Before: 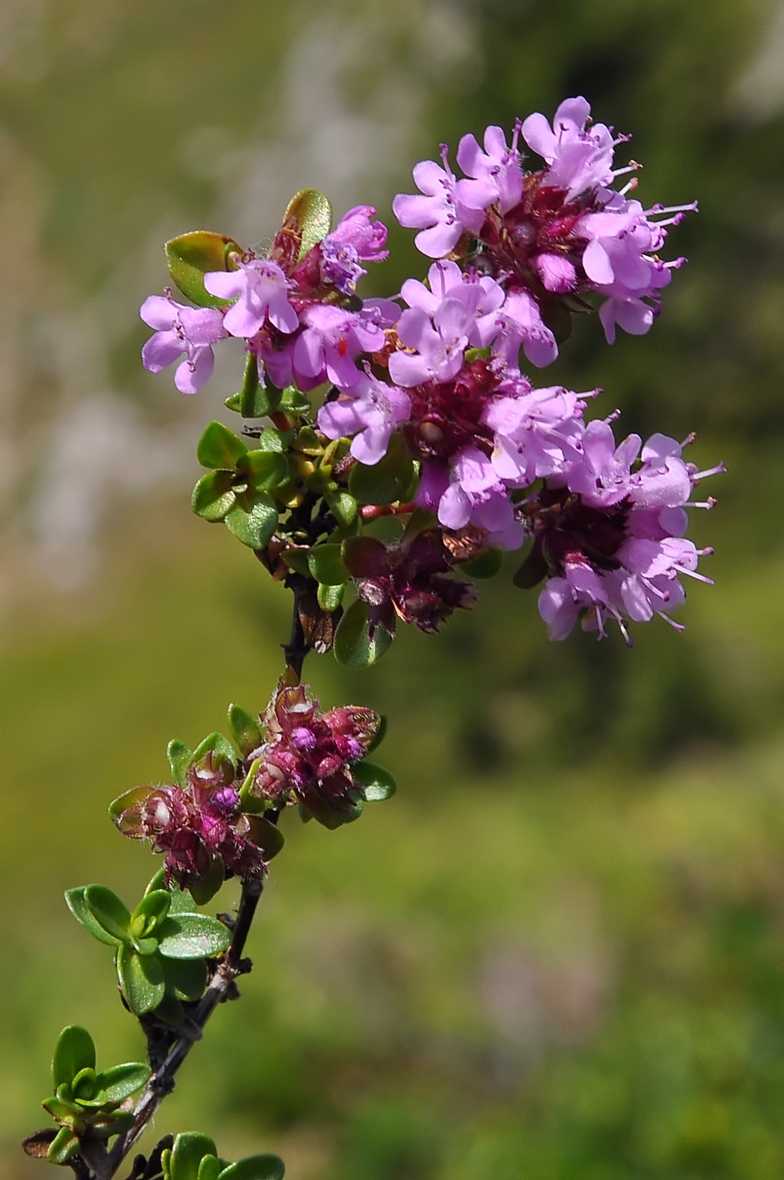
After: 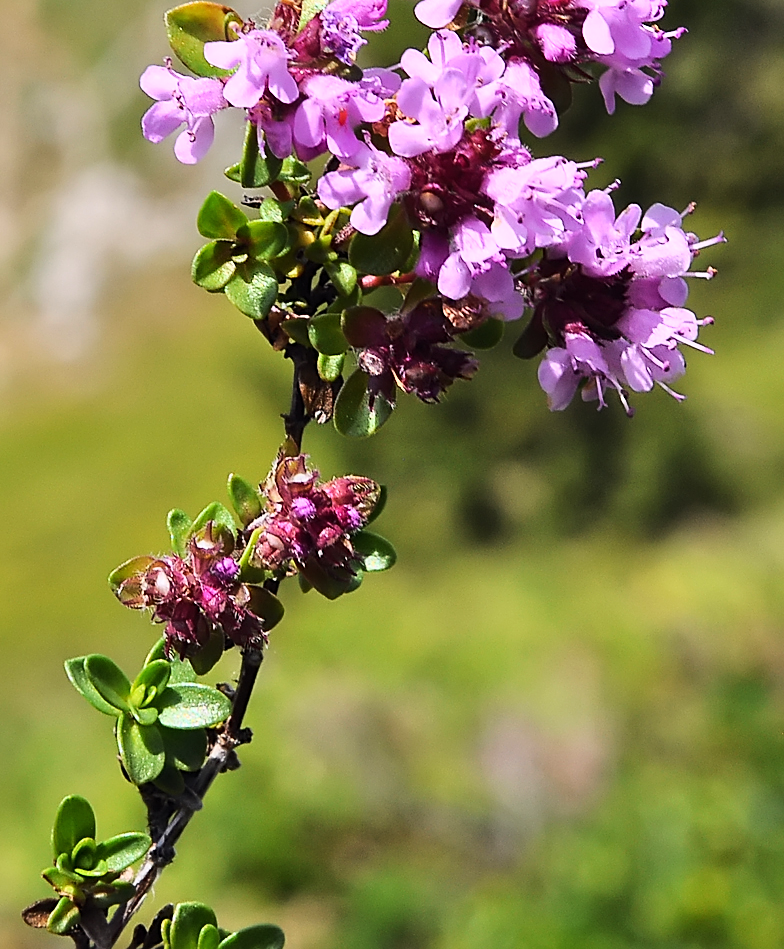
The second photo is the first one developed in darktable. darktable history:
sharpen: on, module defaults
base curve: curves: ch0 [(0, 0) (0.028, 0.03) (0.121, 0.232) (0.46, 0.748) (0.859, 0.968) (1, 1)]
crop and rotate: top 19.568%
